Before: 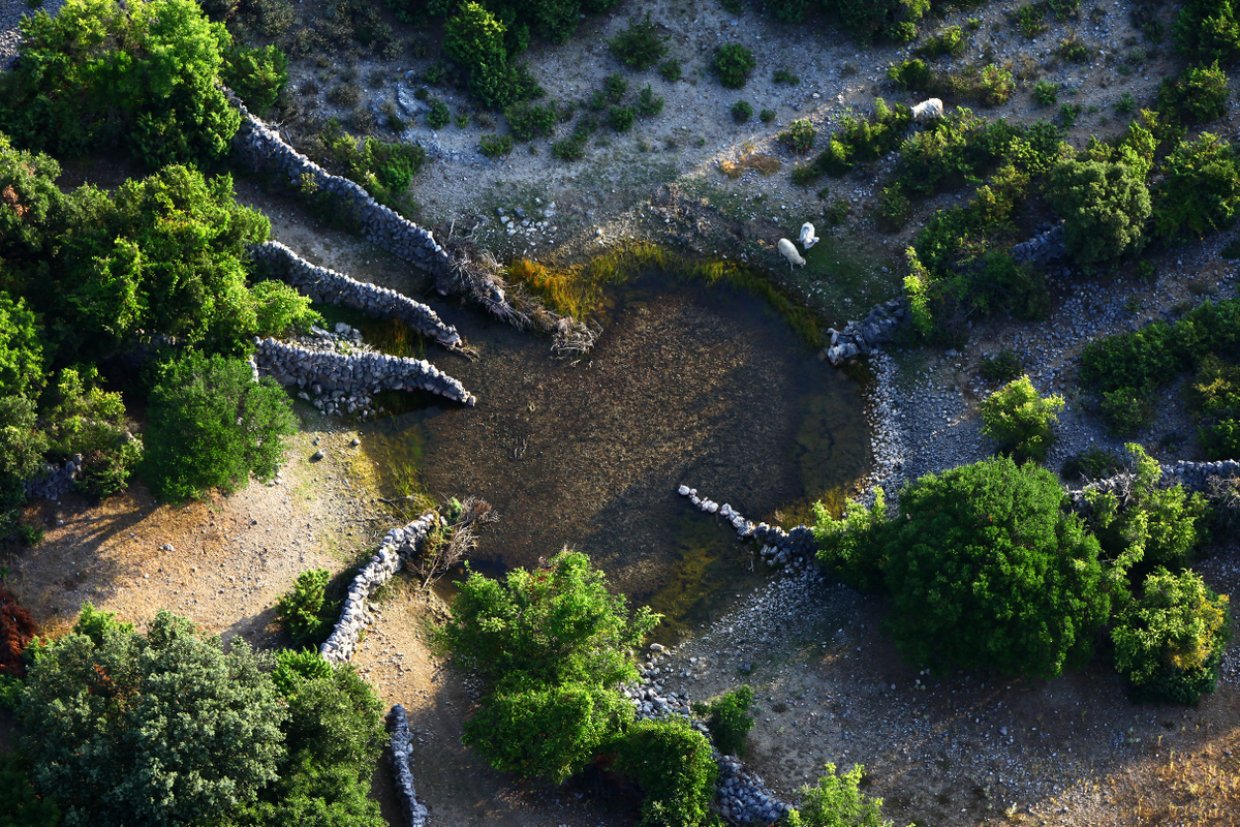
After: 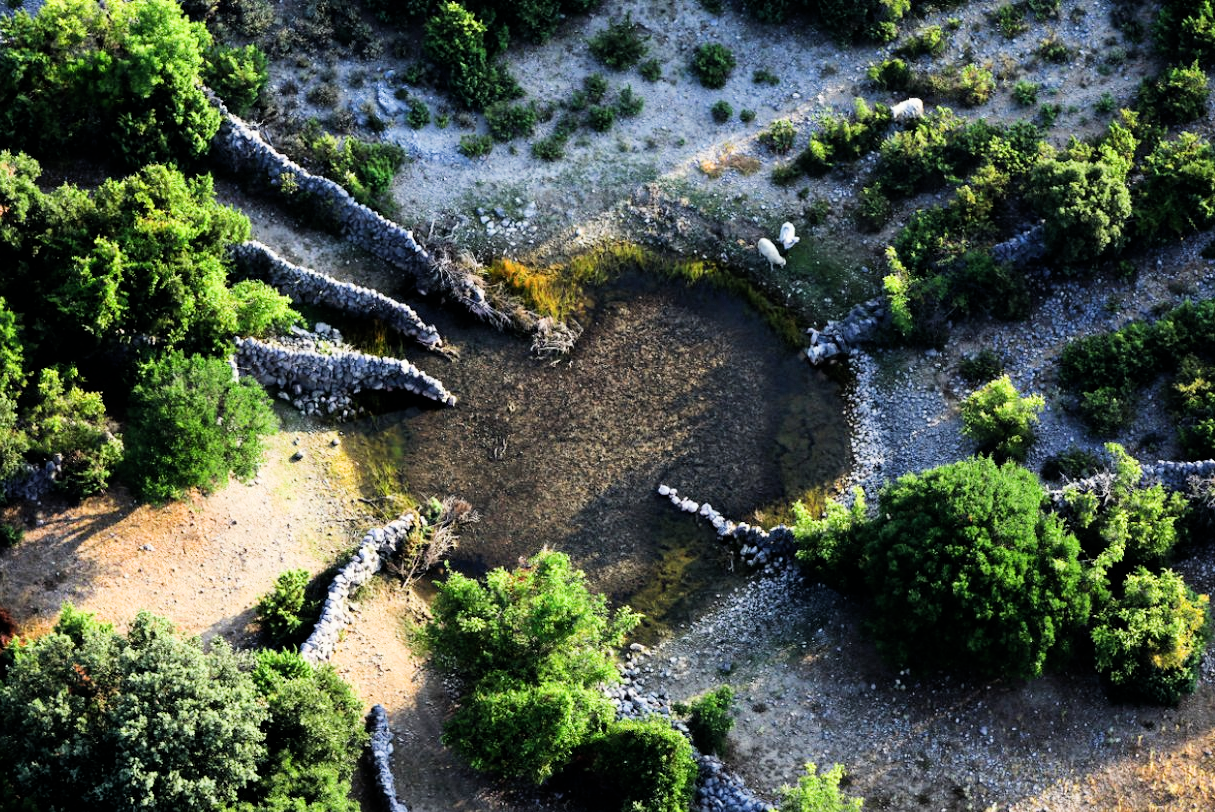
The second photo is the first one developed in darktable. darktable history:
crop: left 1.659%, right 0.285%, bottom 1.707%
filmic rgb: black relative exposure -5.07 EV, white relative exposure 3.98 EV, hardness 2.9, contrast 1.299
exposure: black level correction 0, exposure 1.105 EV, compensate highlight preservation false
